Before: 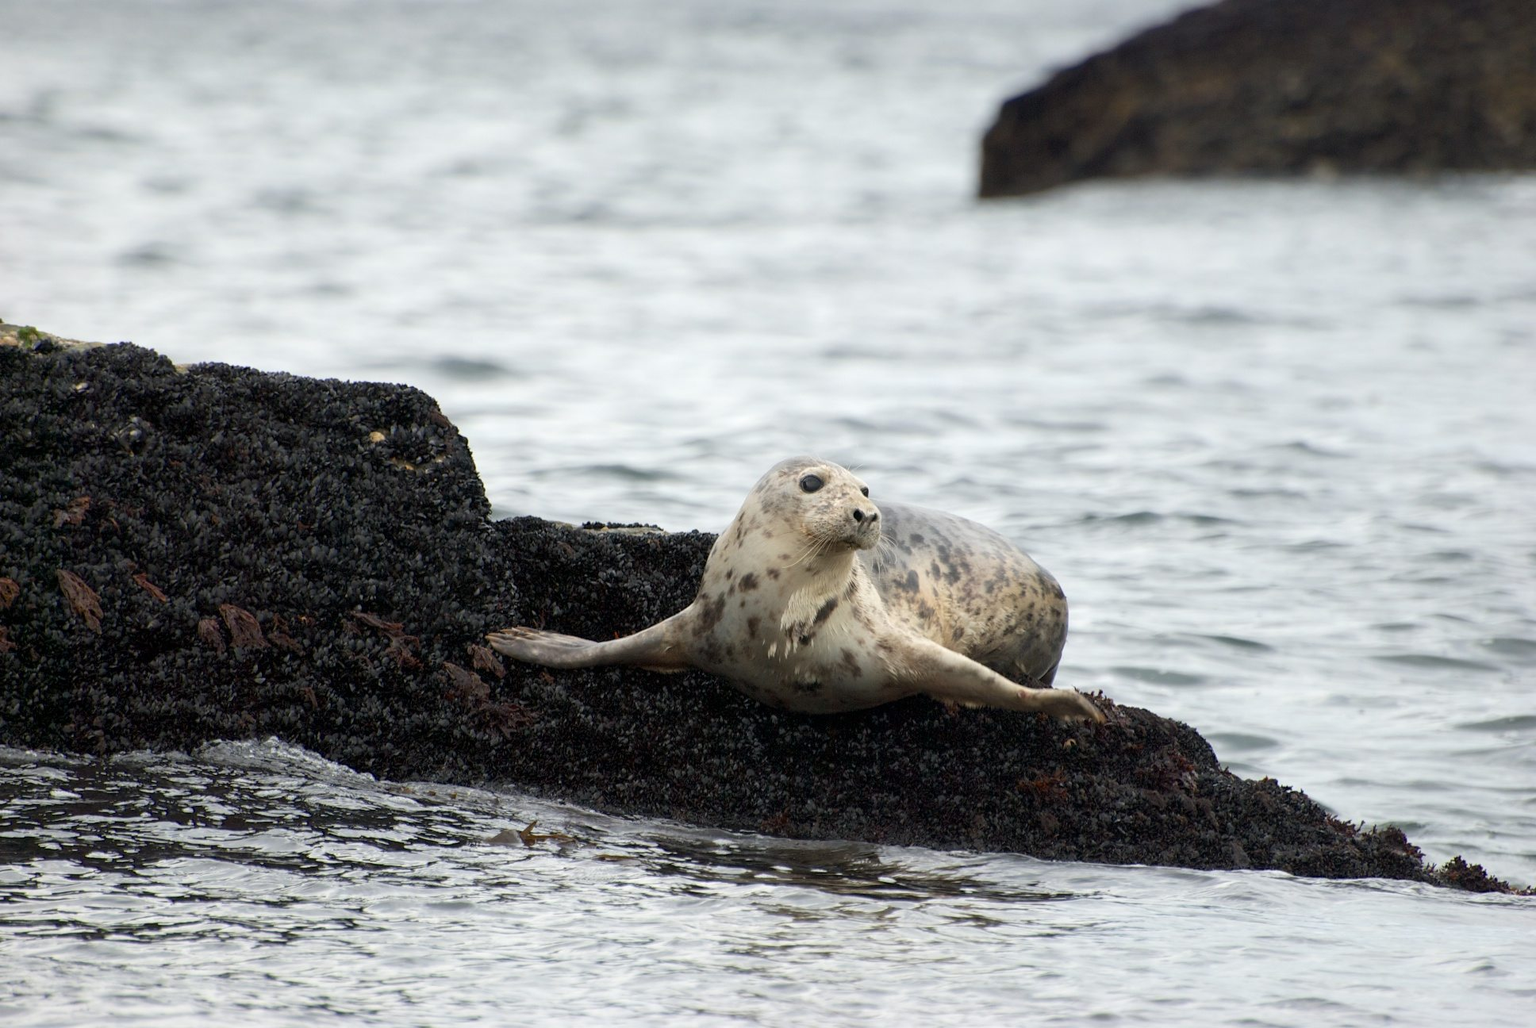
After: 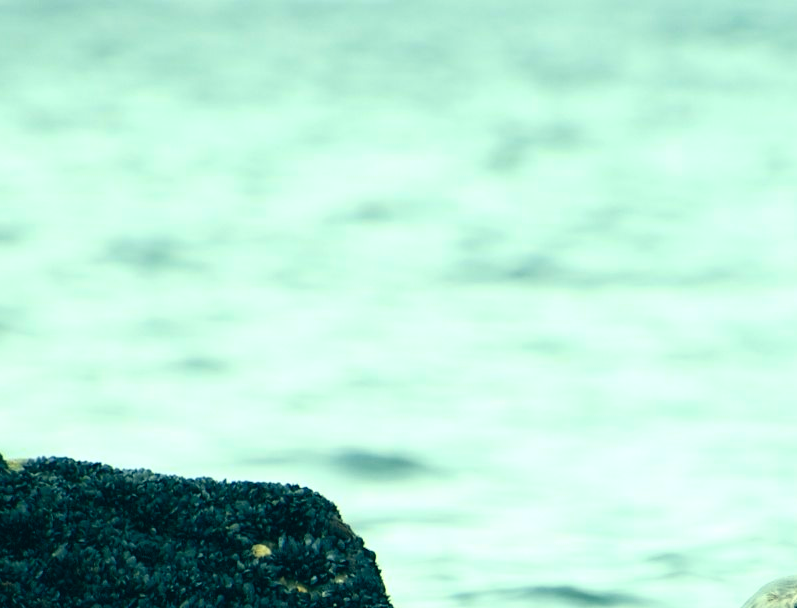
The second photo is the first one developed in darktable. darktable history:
color correction: highlights a* -19.39, highlights b* 9.8, shadows a* -20.29, shadows b* -11.5
contrast brightness saturation: contrast 0.074, brightness 0.082, saturation 0.181
tone equalizer: -8 EV -0.426 EV, -7 EV -0.392 EV, -6 EV -0.346 EV, -5 EV -0.185 EV, -3 EV 0.188 EV, -2 EV 0.324 EV, -1 EV 0.392 EV, +0 EV 0.42 EV, edges refinement/feathering 500, mask exposure compensation -1.57 EV, preserve details no
crop and rotate: left 11.099%, top 0.07%, right 47.725%, bottom 52.995%
